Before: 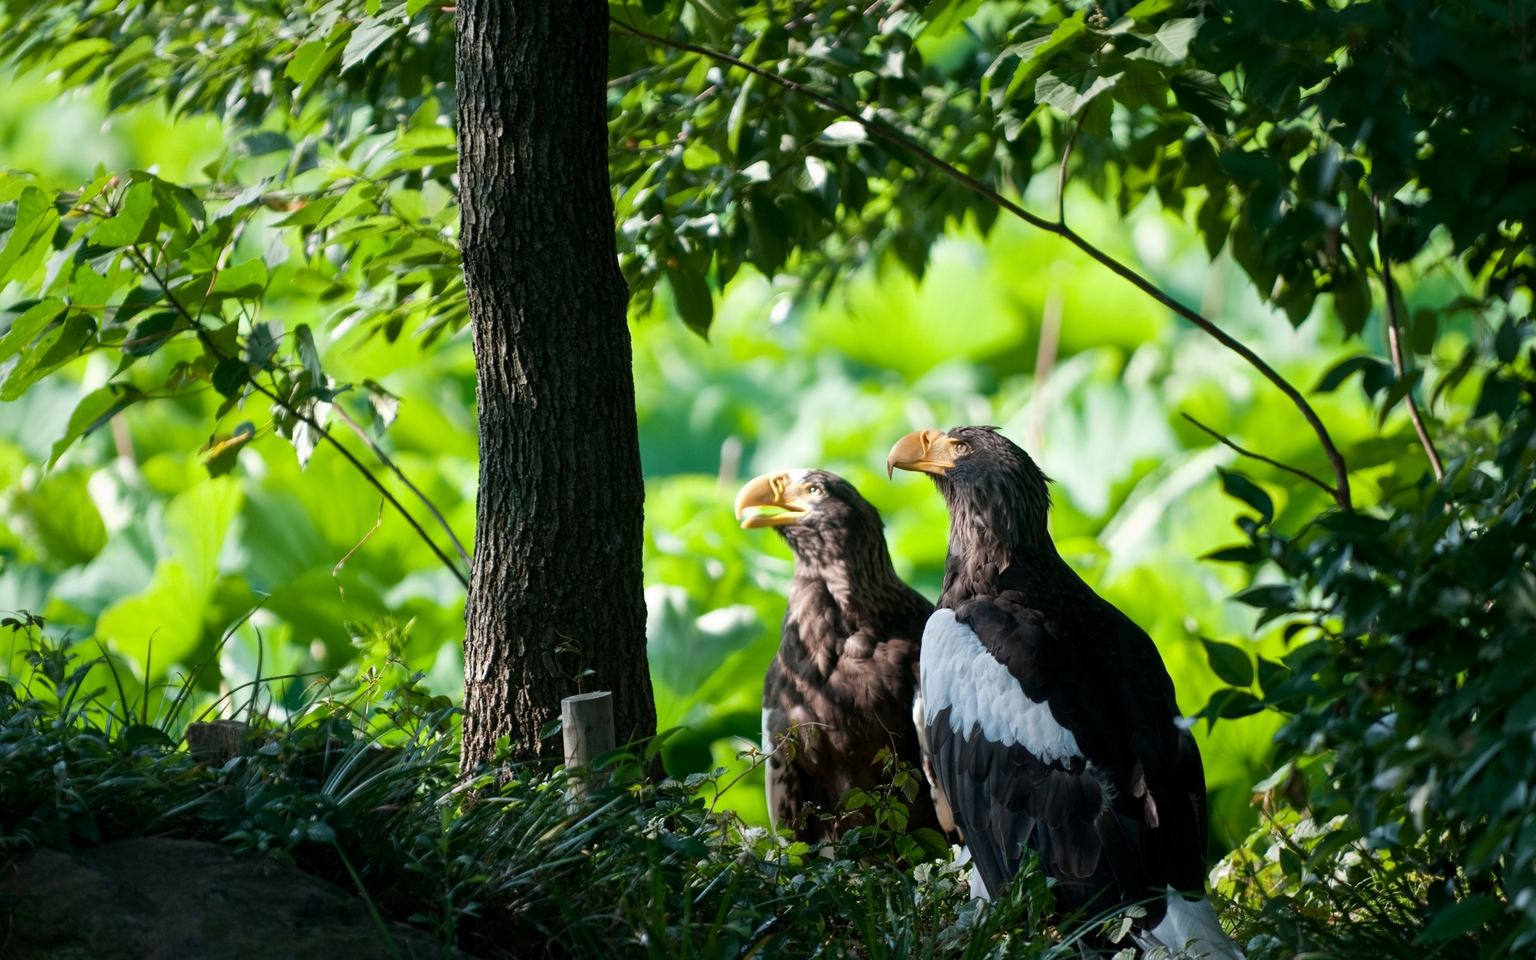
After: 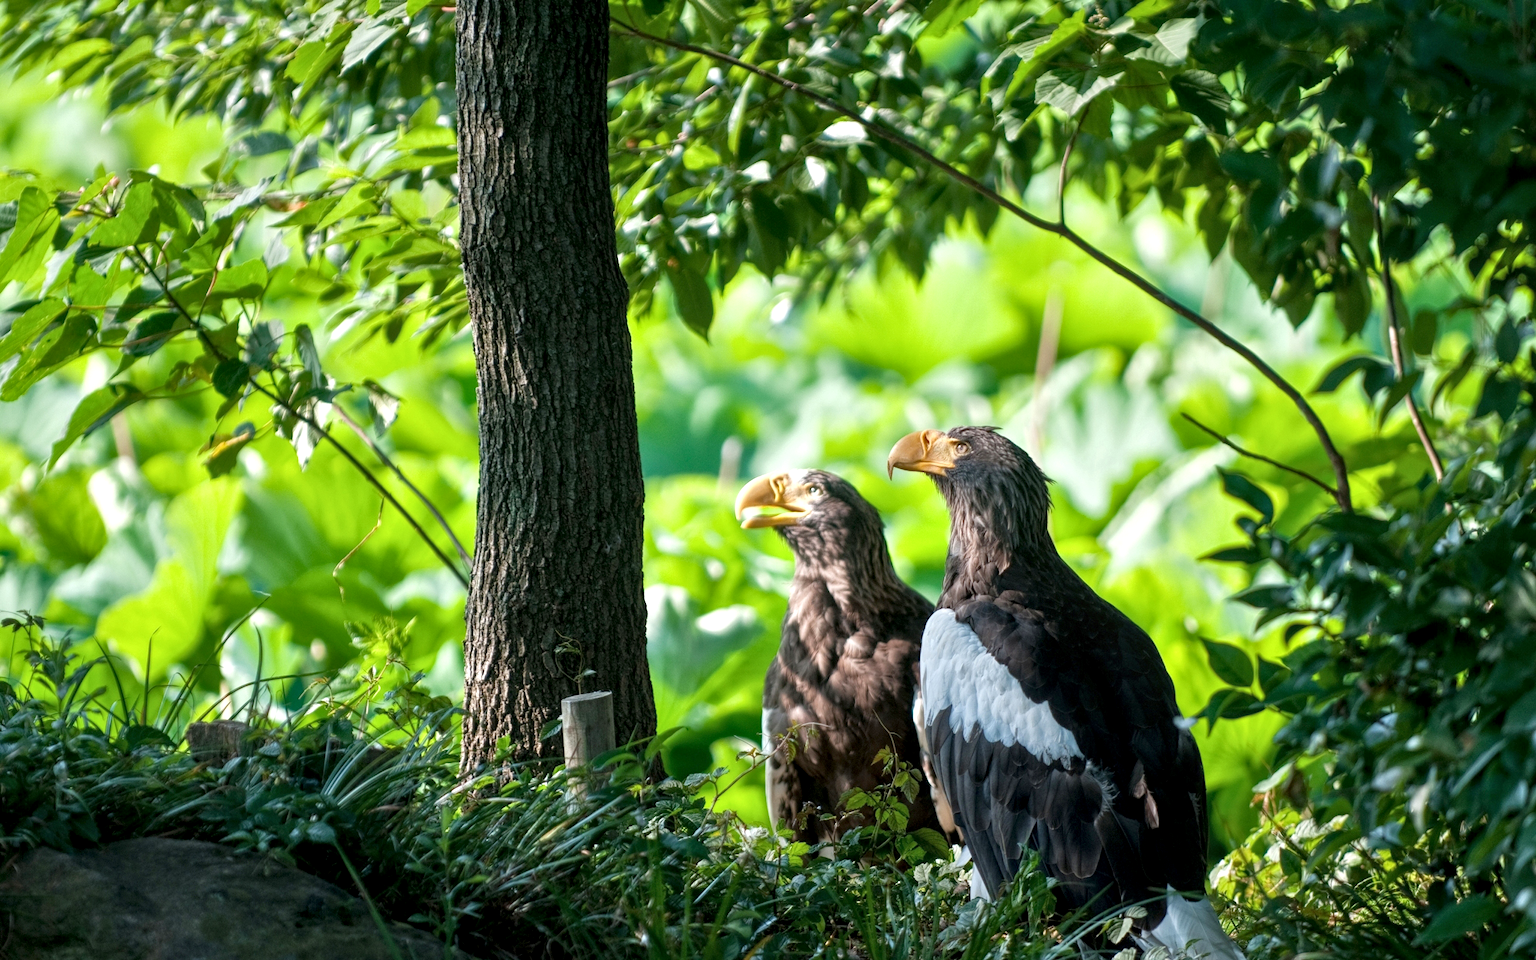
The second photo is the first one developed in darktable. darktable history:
tone equalizer: -8 EV 1 EV, -7 EV 1 EV, -6 EV 1 EV, -5 EV 1 EV, -4 EV 1 EV, -3 EV 0.75 EV, -2 EV 0.5 EV, -1 EV 0.25 EV
local contrast: highlights 99%, shadows 86%, detail 160%, midtone range 0.2
